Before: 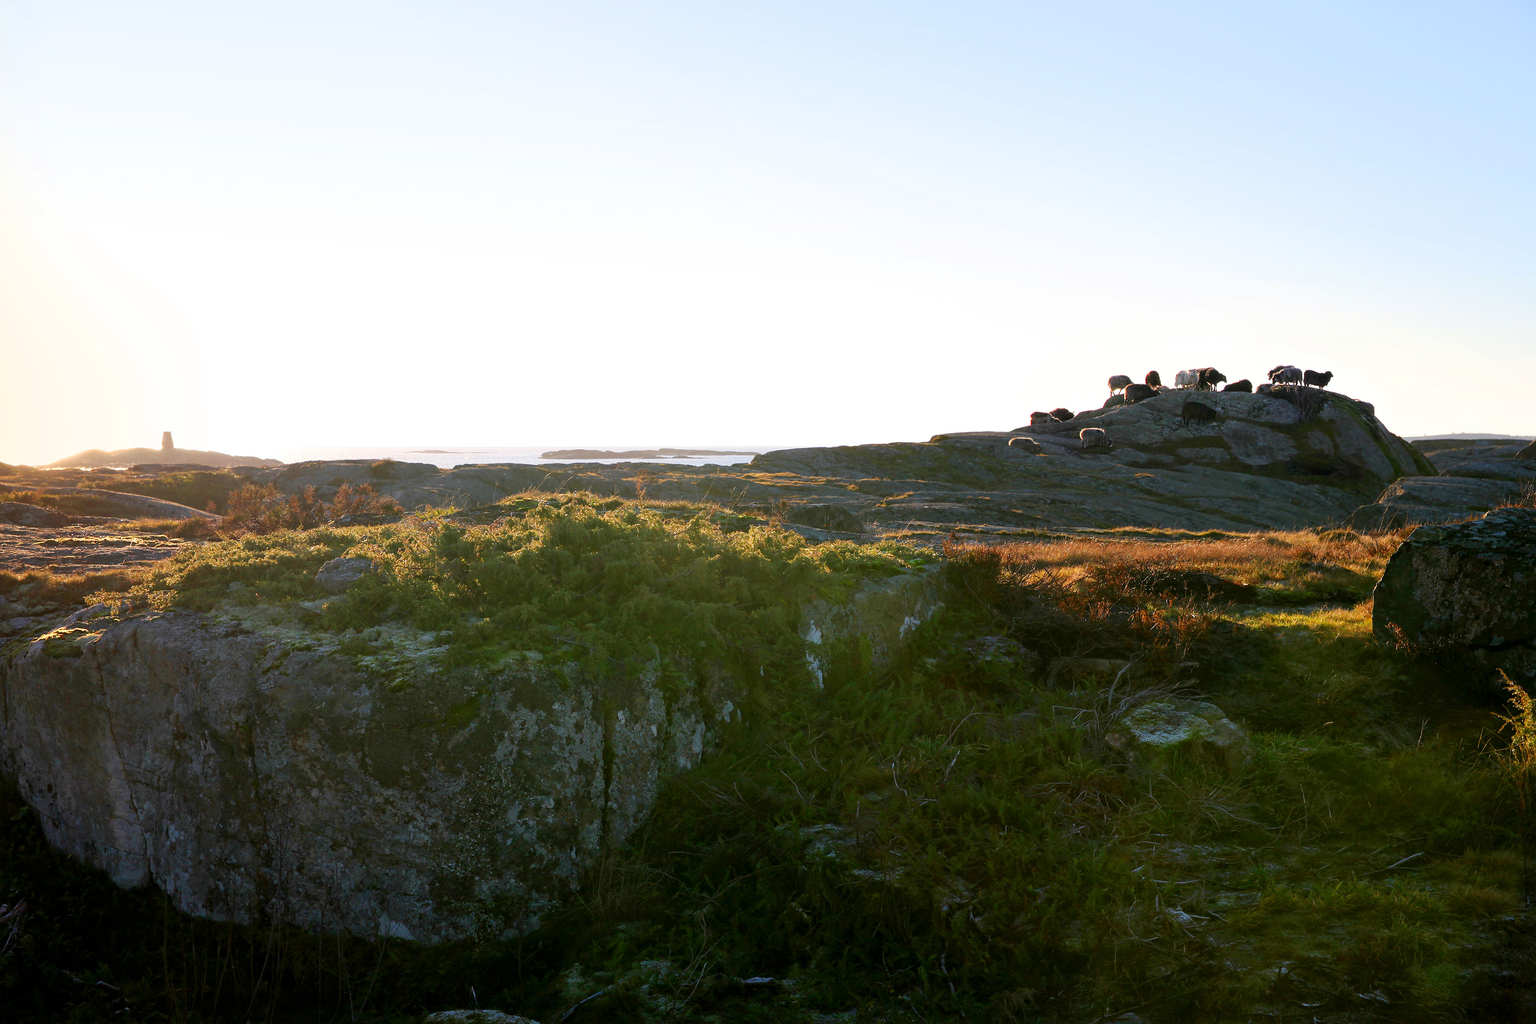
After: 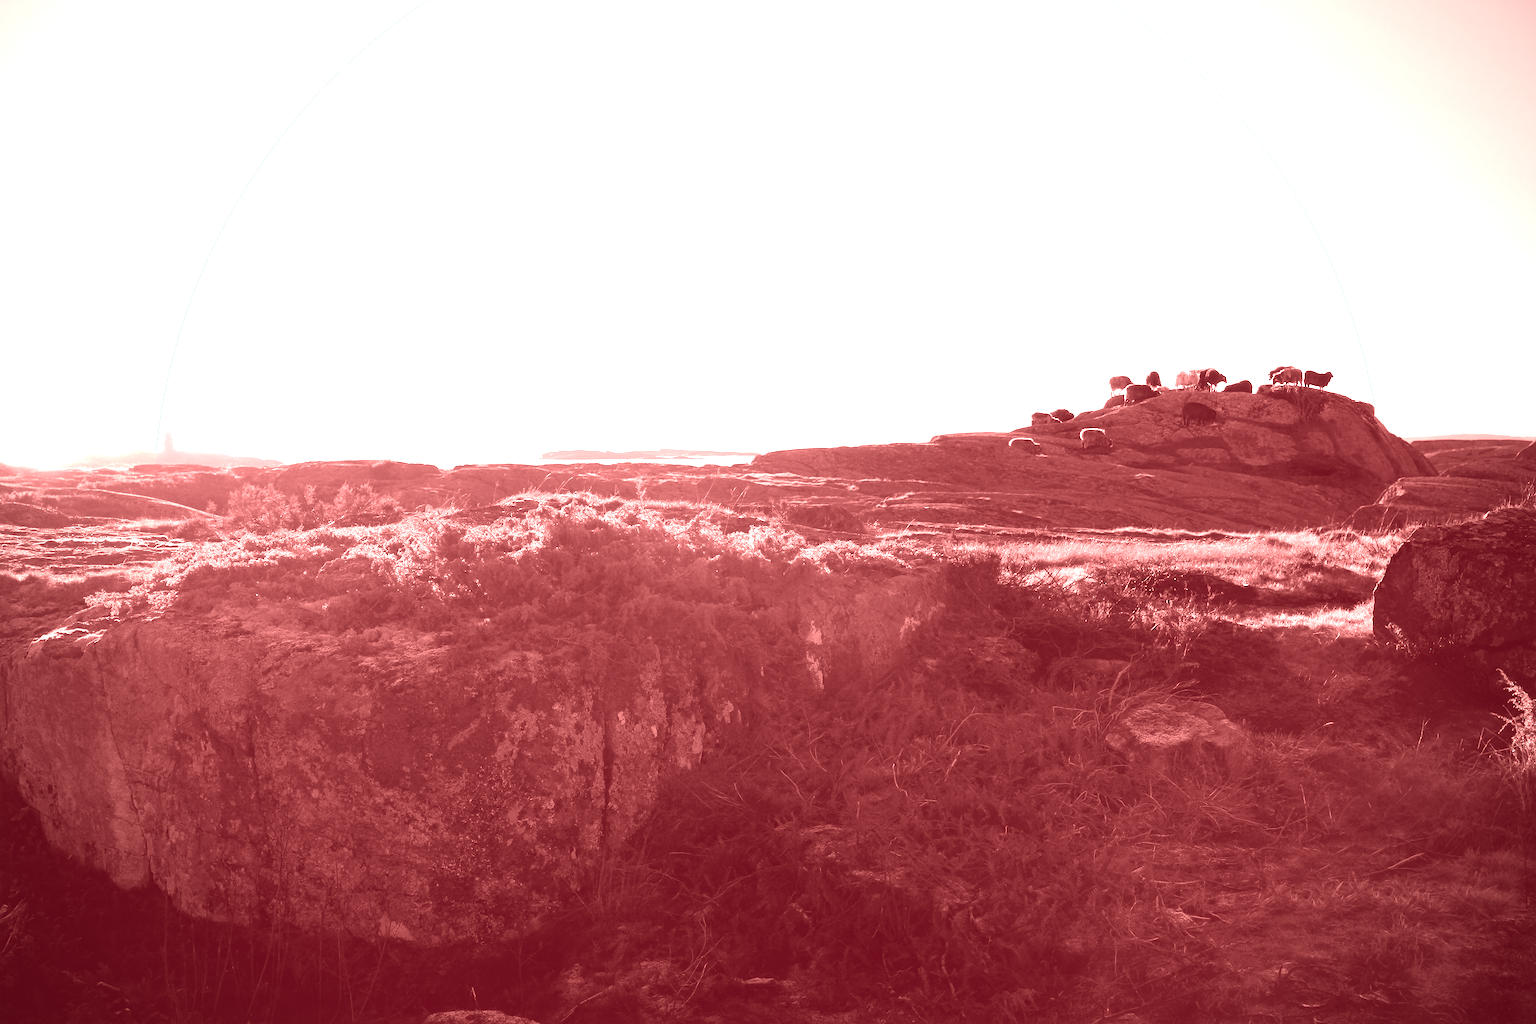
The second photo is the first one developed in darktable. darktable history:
white balance: red 2.292, blue 1.128
exposure: black level correction -0.015, exposure -0.5 EV, compensate highlight preservation false
color correction: saturation 0.5
colorize: saturation 60%, source mix 100% | blend: blend mode average, opacity 100%; mask: uniform (no mask)
vignetting: saturation 0, unbound false | blend: blend mode overlay, opacity 100%; mask: uniform (no mask)
